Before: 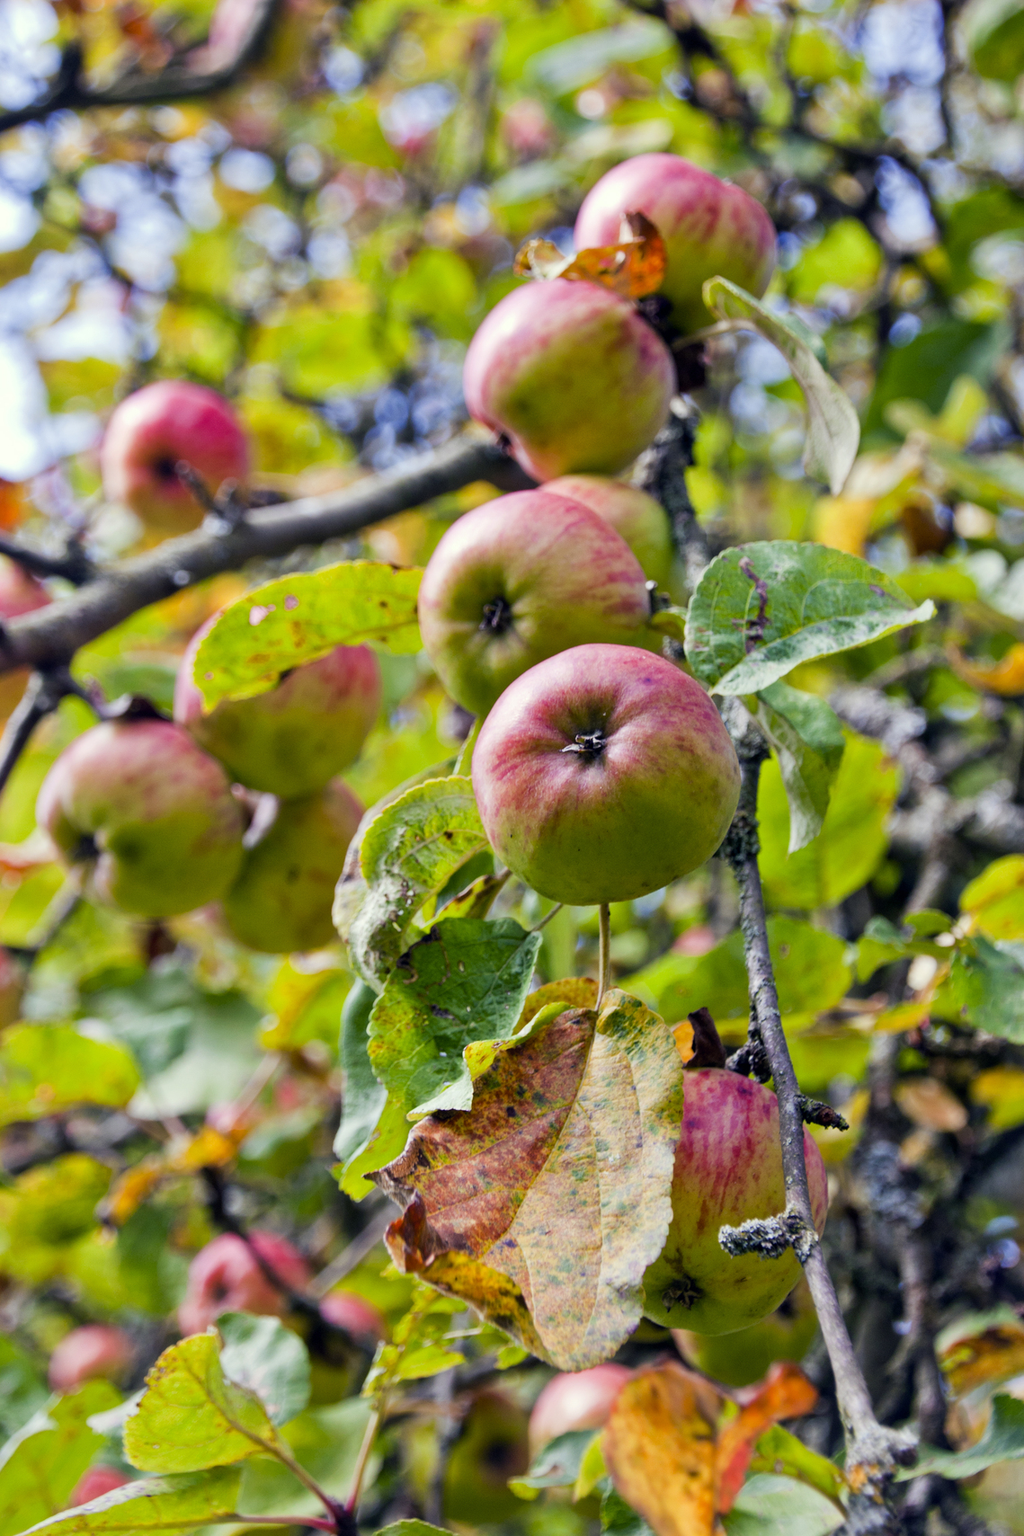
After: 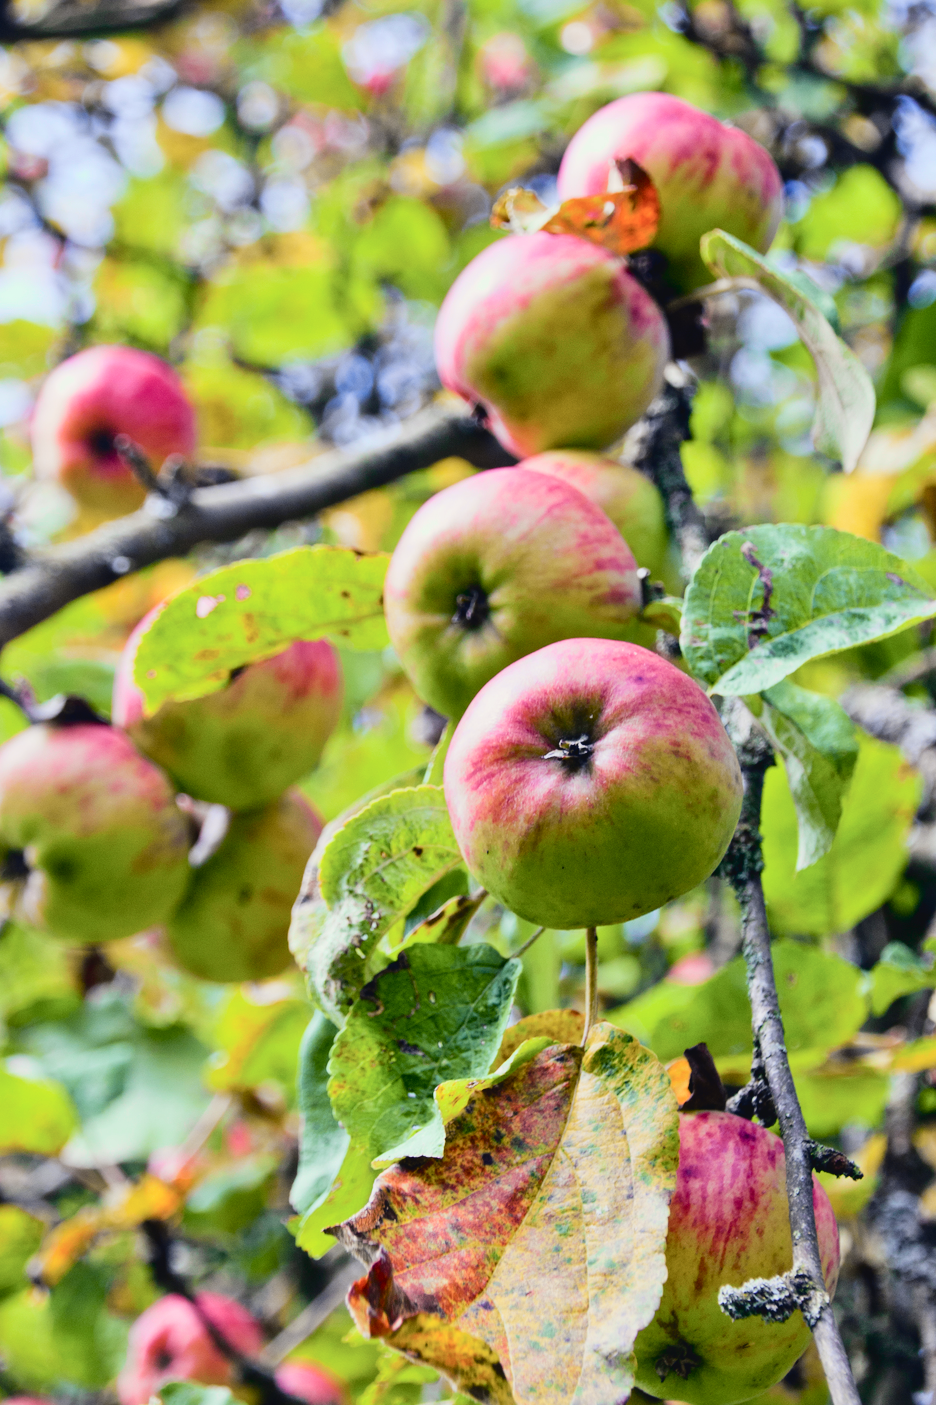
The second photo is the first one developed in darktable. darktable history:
crop and rotate: left 7.196%, top 4.574%, right 10.605%, bottom 13.178%
tone curve: curves: ch0 [(0, 0.037) (0.045, 0.055) (0.155, 0.138) (0.29, 0.325) (0.428, 0.513) (0.604, 0.71) (0.824, 0.882) (1, 0.965)]; ch1 [(0, 0) (0.339, 0.334) (0.445, 0.419) (0.476, 0.454) (0.498, 0.498) (0.53, 0.515) (0.557, 0.556) (0.609, 0.649) (0.716, 0.746) (1, 1)]; ch2 [(0, 0) (0.327, 0.318) (0.417, 0.426) (0.46, 0.453) (0.502, 0.5) (0.526, 0.52) (0.554, 0.541) (0.626, 0.65) (0.749, 0.746) (1, 1)], color space Lab, independent channels, preserve colors none
